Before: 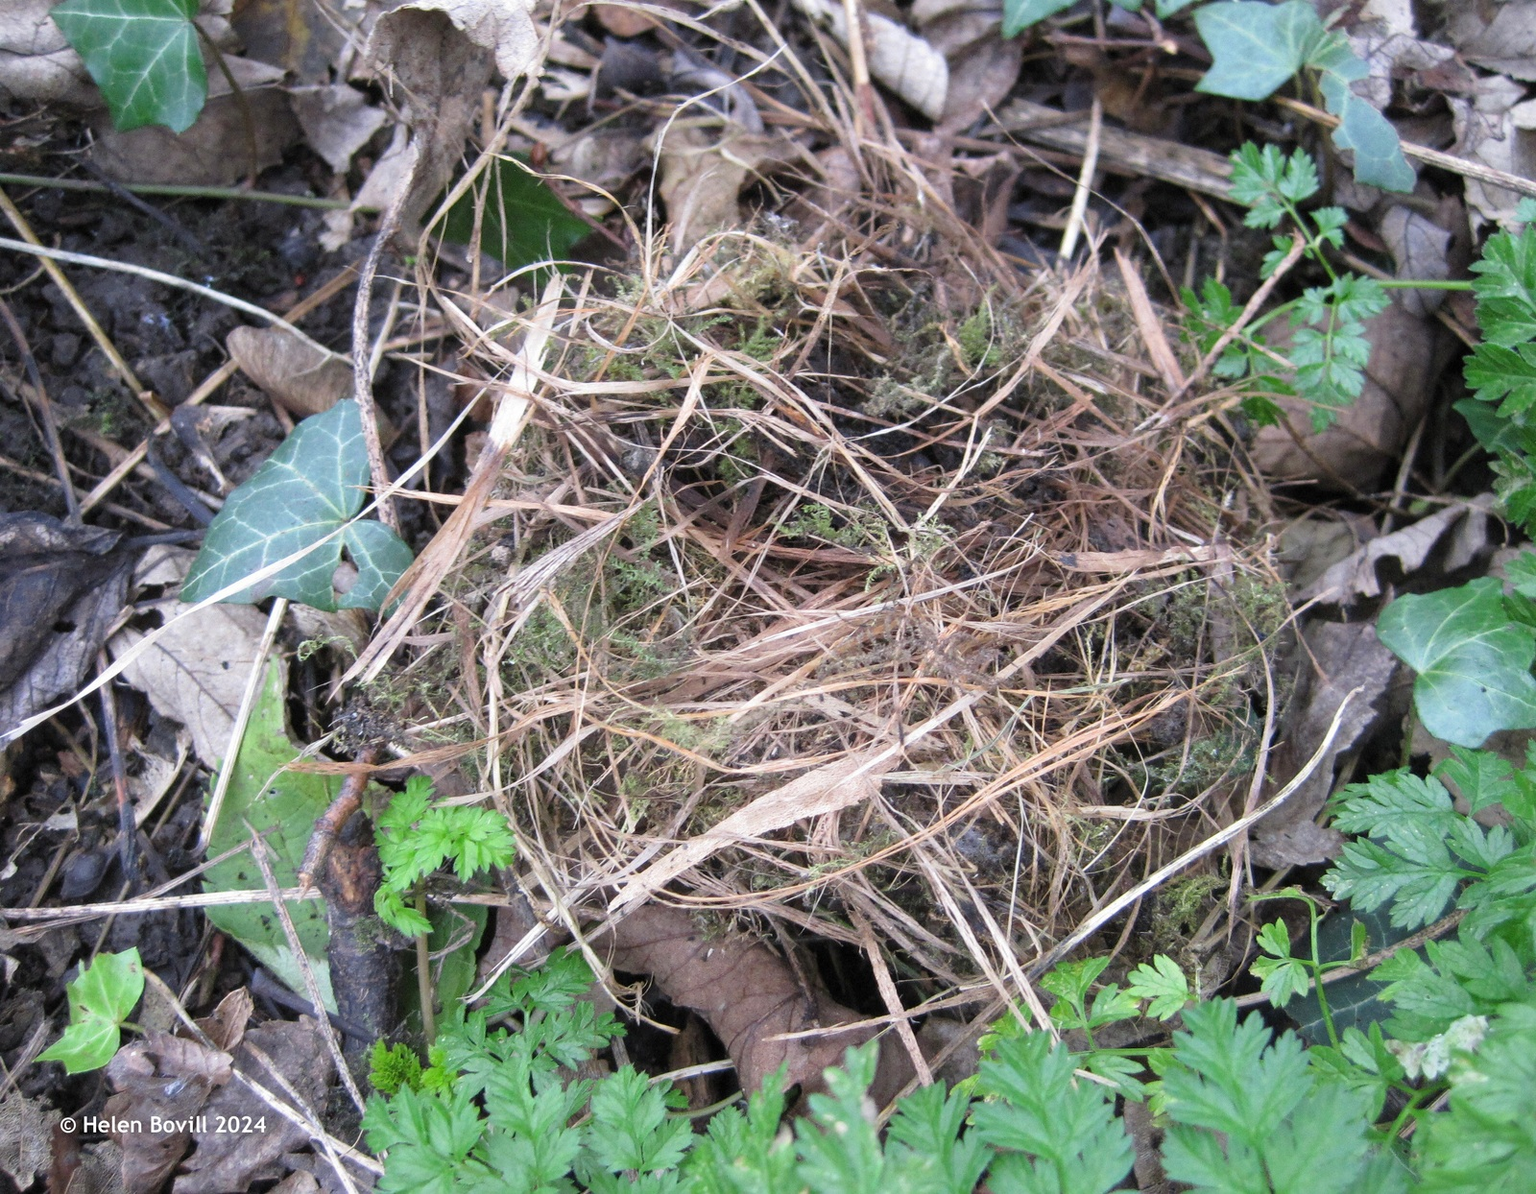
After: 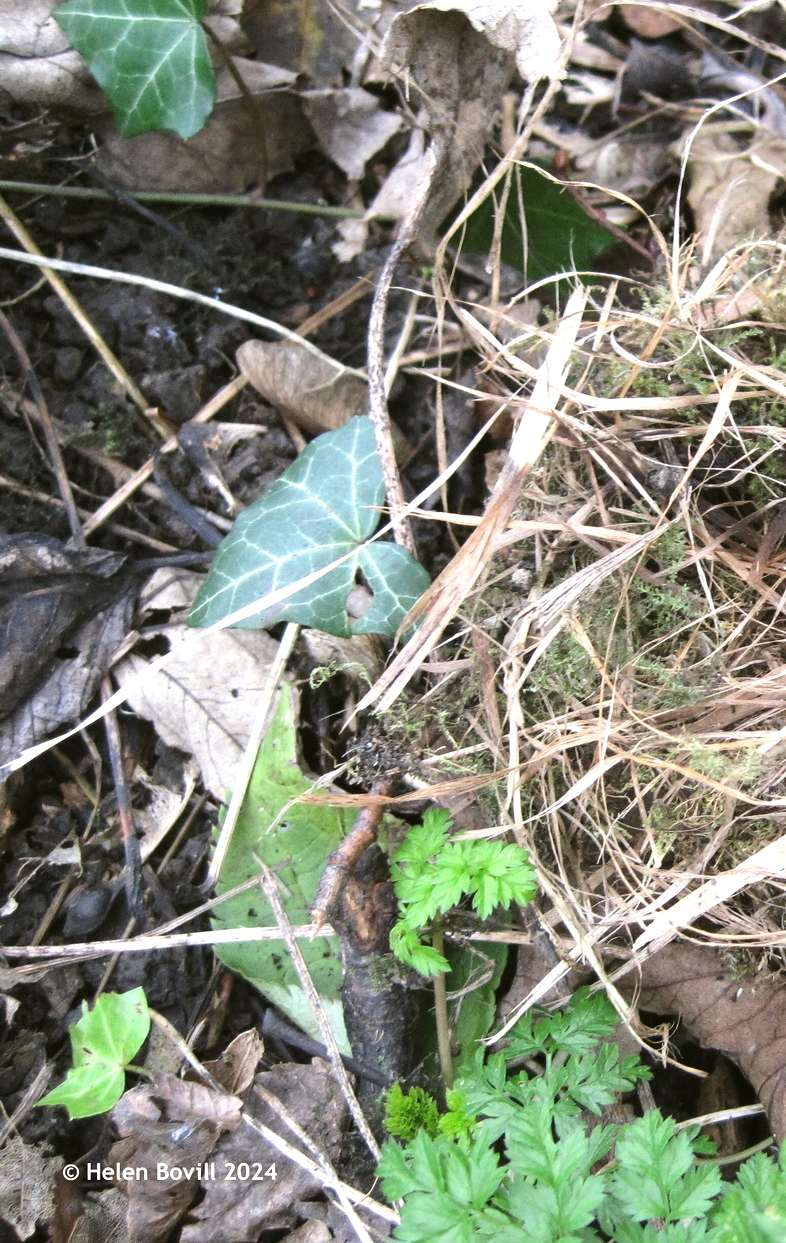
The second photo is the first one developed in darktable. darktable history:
tone equalizer: -8 EV -0.75 EV, -7 EV -0.7 EV, -6 EV -0.6 EV, -5 EV -0.4 EV, -3 EV 0.4 EV, -2 EV 0.6 EV, -1 EV 0.7 EV, +0 EV 0.75 EV, edges refinement/feathering 500, mask exposure compensation -1.57 EV, preserve details no
crop and rotate: left 0%, top 0%, right 50.845%
color balance: mode lift, gamma, gain (sRGB), lift [1.04, 1, 1, 0.97], gamma [1.01, 1, 1, 0.97], gain [0.96, 1, 1, 0.97]
